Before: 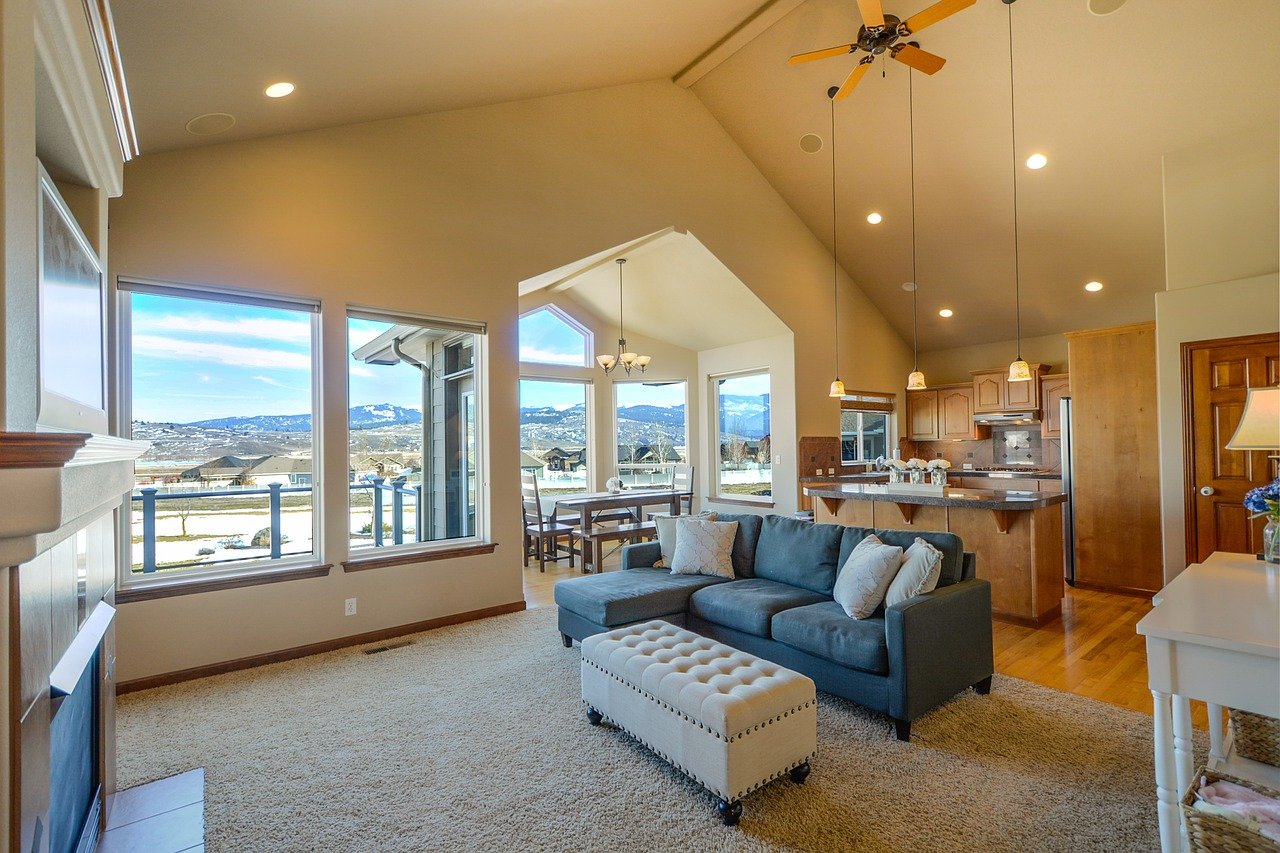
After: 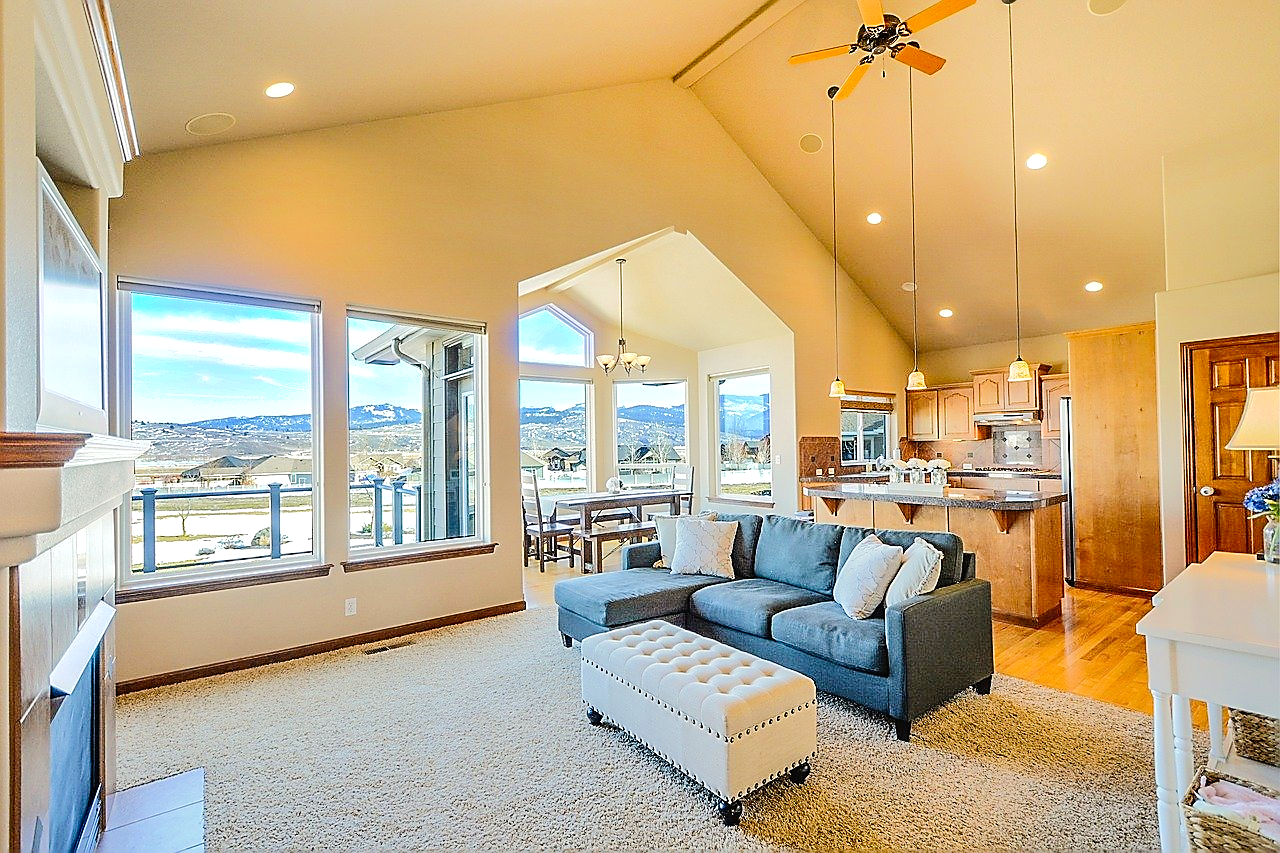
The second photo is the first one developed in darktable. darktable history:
sharpen: radius 1.419, amount 1.244, threshold 0.816
shadows and highlights: soften with gaussian
tone equalizer: -7 EV 0.158 EV, -6 EV 0.598 EV, -5 EV 1.14 EV, -4 EV 1.33 EV, -3 EV 1.14 EV, -2 EV 0.6 EV, -1 EV 0.149 EV, edges refinement/feathering 500, mask exposure compensation -1.57 EV, preserve details no
tone curve: curves: ch0 [(0, 0.013) (0.036, 0.035) (0.274, 0.288) (0.504, 0.536) (0.844, 0.84) (1, 0.97)]; ch1 [(0, 0) (0.389, 0.403) (0.462, 0.48) (0.499, 0.5) (0.524, 0.529) (0.567, 0.603) (0.626, 0.651) (0.749, 0.781) (1, 1)]; ch2 [(0, 0) (0.464, 0.478) (0.5, 0.501) (0.533, 0.539) (0.599, 0.6) (0.704, 0.732) (1, 1)], preserve colors none
exposure: black level correction 0, exposure 0.3 EV, compensate highlight preservation false
